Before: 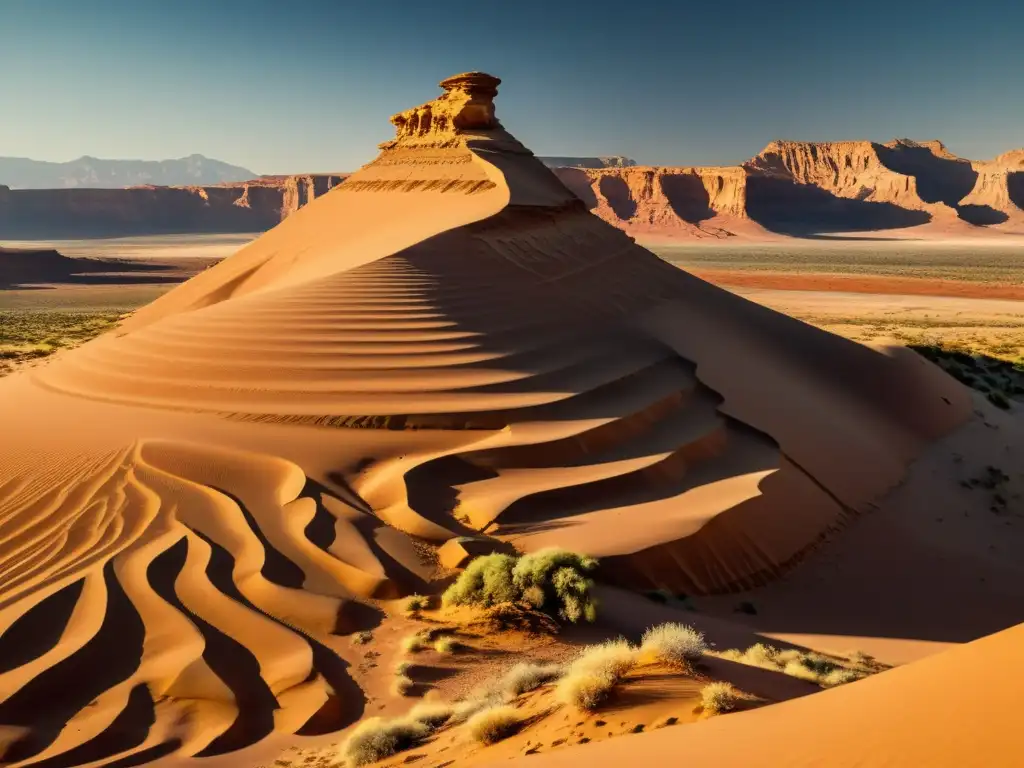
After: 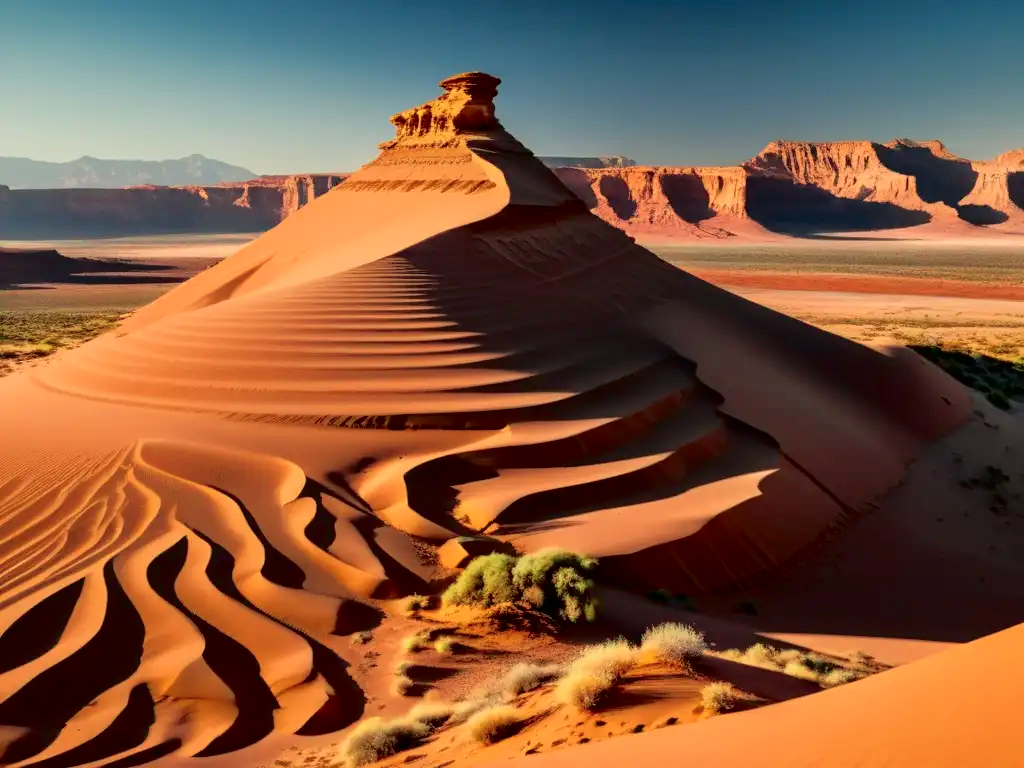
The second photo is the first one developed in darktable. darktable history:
tone curve: curves: ch0 [(0, 0) (0.126, 0.061) (0.362, 0.382) (0.498, 0.498) (0.706, 0.712) (1, 1)]; ch1 [(0, 0) (0.5, 0.497) (0.55, 0.578) (1, 1)]; ch2 [(0, 0) (0.44, 0.424) (0.489, 0.486) (0.537, 0.538) (1, 1)], color space Lab, independent channels, preserve colors none
